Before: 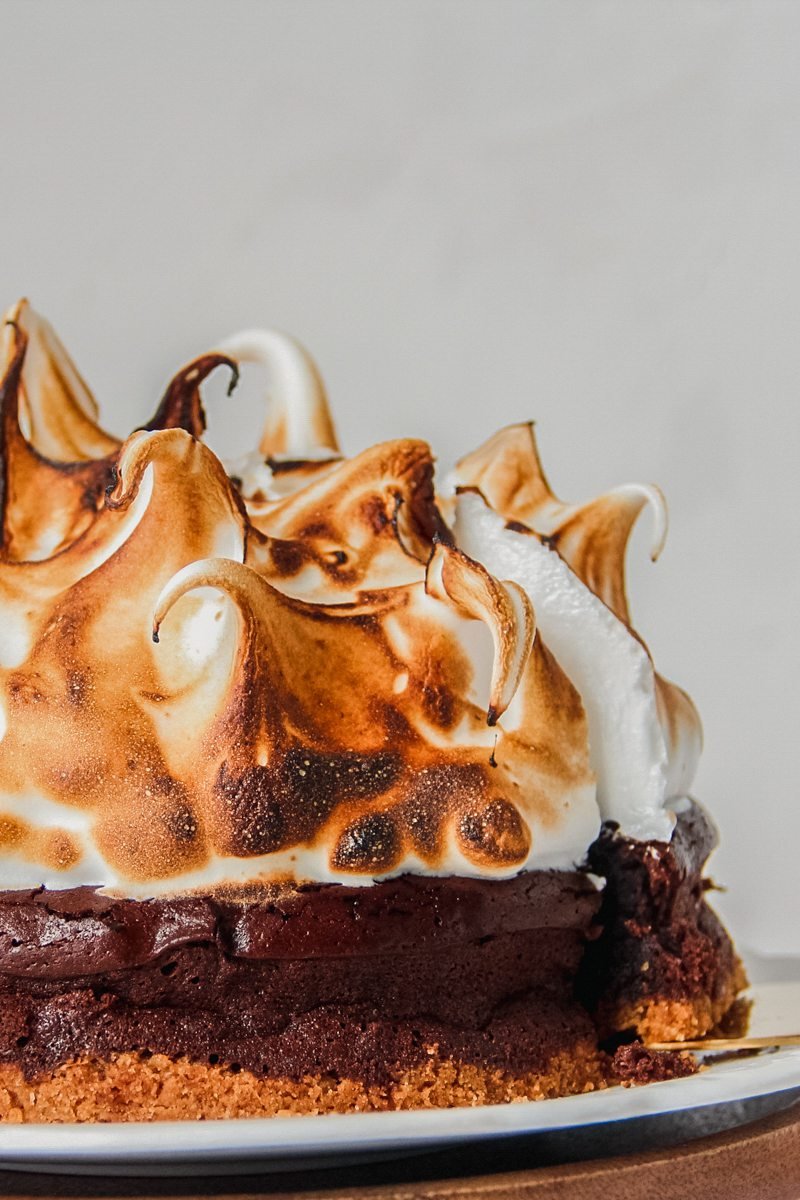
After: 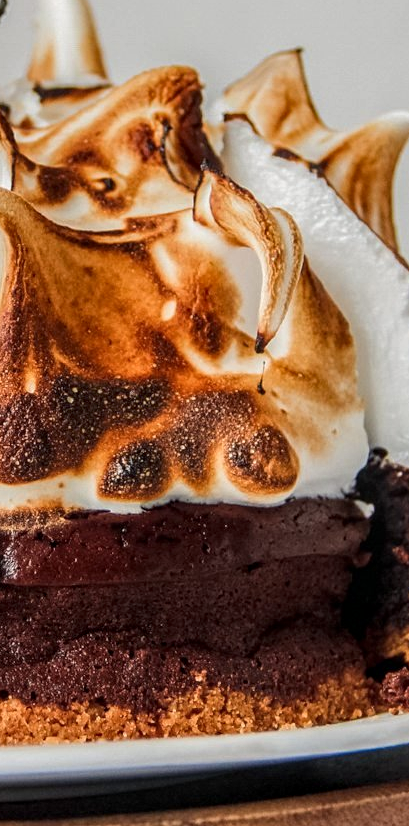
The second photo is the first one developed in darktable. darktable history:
crop and rotate: left 29.037%, top 31.155%, right 19.811%
local contrast: detail 130%
